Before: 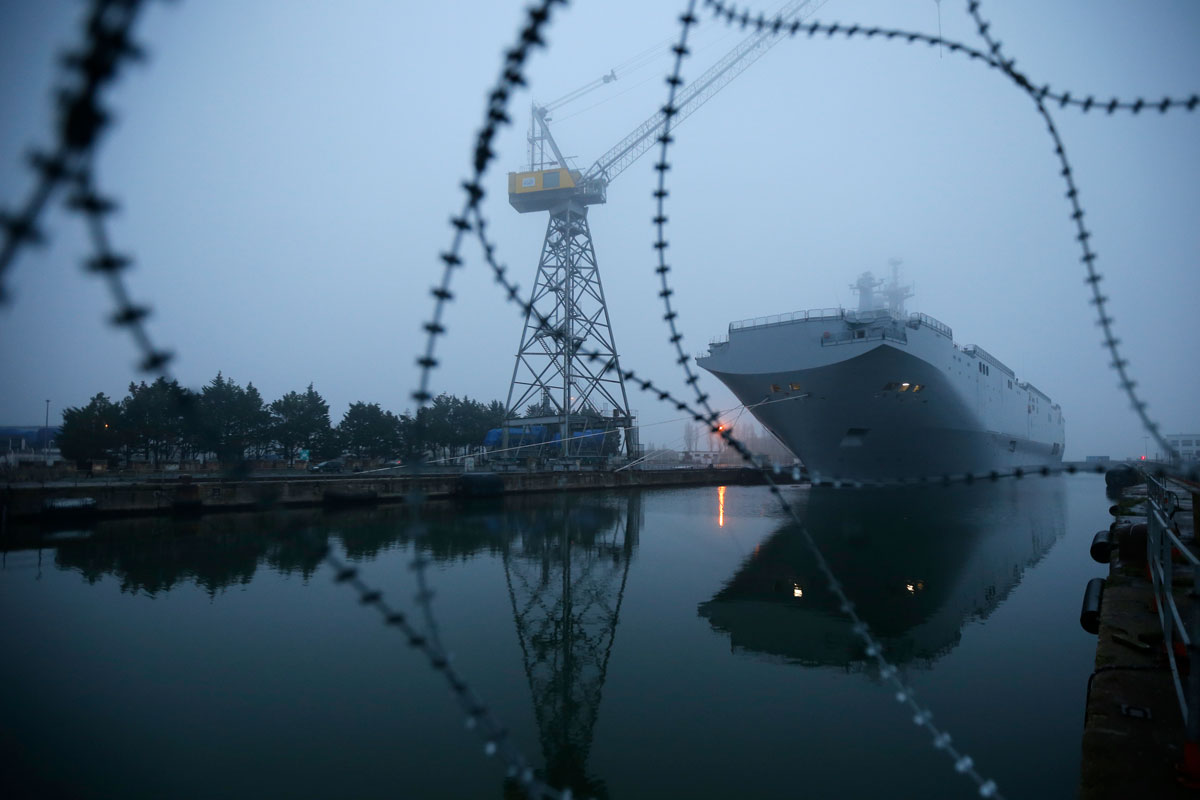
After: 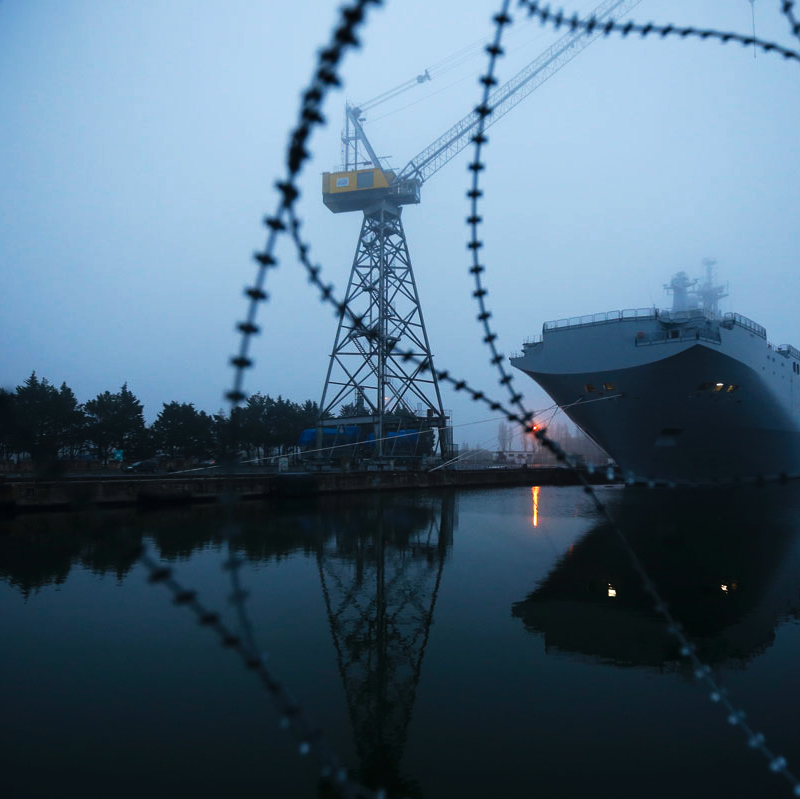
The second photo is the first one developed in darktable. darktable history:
tone curve: curves: ch0 [(0, 0) (0.003, 0.004) (0.011, 0.009) (0.025, 0.017) (0.044, 0.029) (0.069, 0.04) (0.1, 0.051) (0.136, 0.07) (0.177, 0.095) (0.224, 0.131) (0.277, 0.179) (0.335, 0.237) (0.399, 0.302) (0.468, 0.386) (0.543, 0.471) (0.623, 0.576) (0.709, 0.699) (0.801, 0.817) (0.898, 0.917) (1, 1)], preserve colors none
crop and rotate: left 15.556%, right 17.735%
